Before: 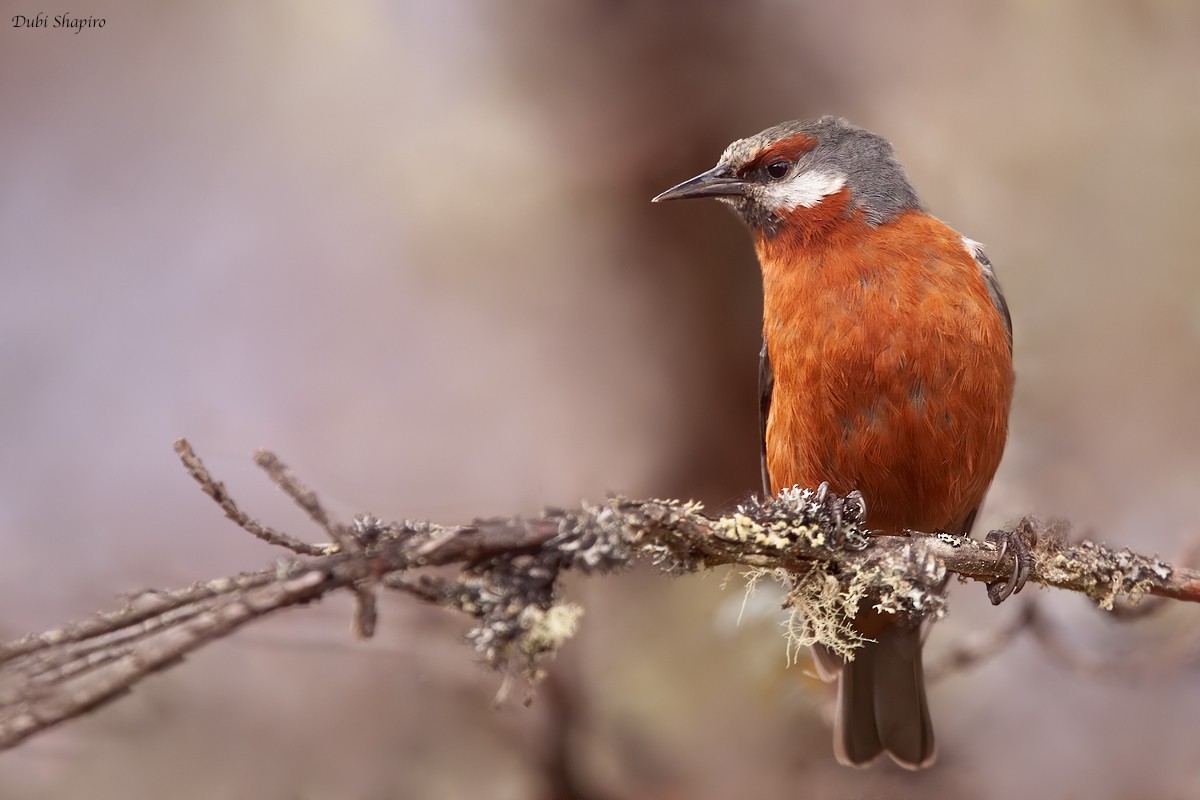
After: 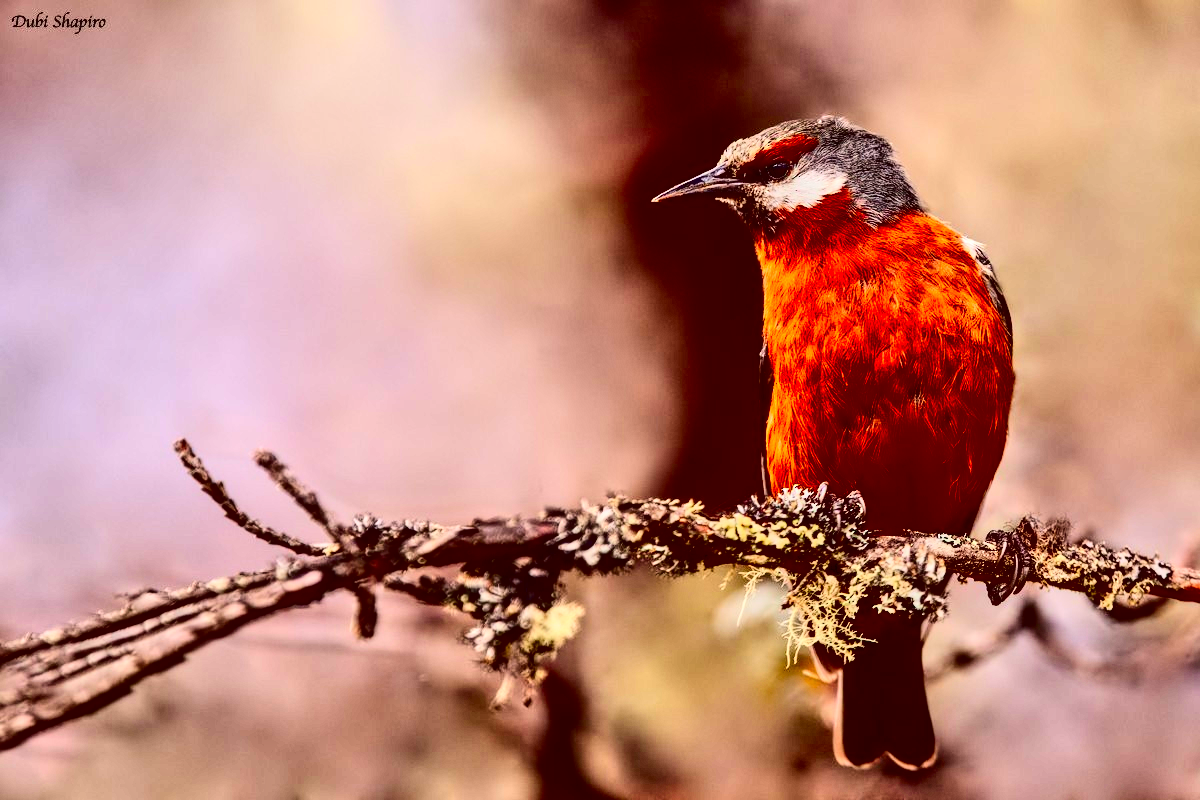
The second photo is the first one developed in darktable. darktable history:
contrast brightness saturation: contrast 0.77, brightness -1, saturation 1
local contrast: on, module defaults
tone equalizer: -7 EV 0.15 EV, -6 EV 0.6 EV, -5 EV 1.15 EV, -4 EV 1.33 EV, -3 EV 1.15 EV, -2 EV 0.6 EV, -1 EV 0.15 EV, mask exposure compensation -0.5 EV
